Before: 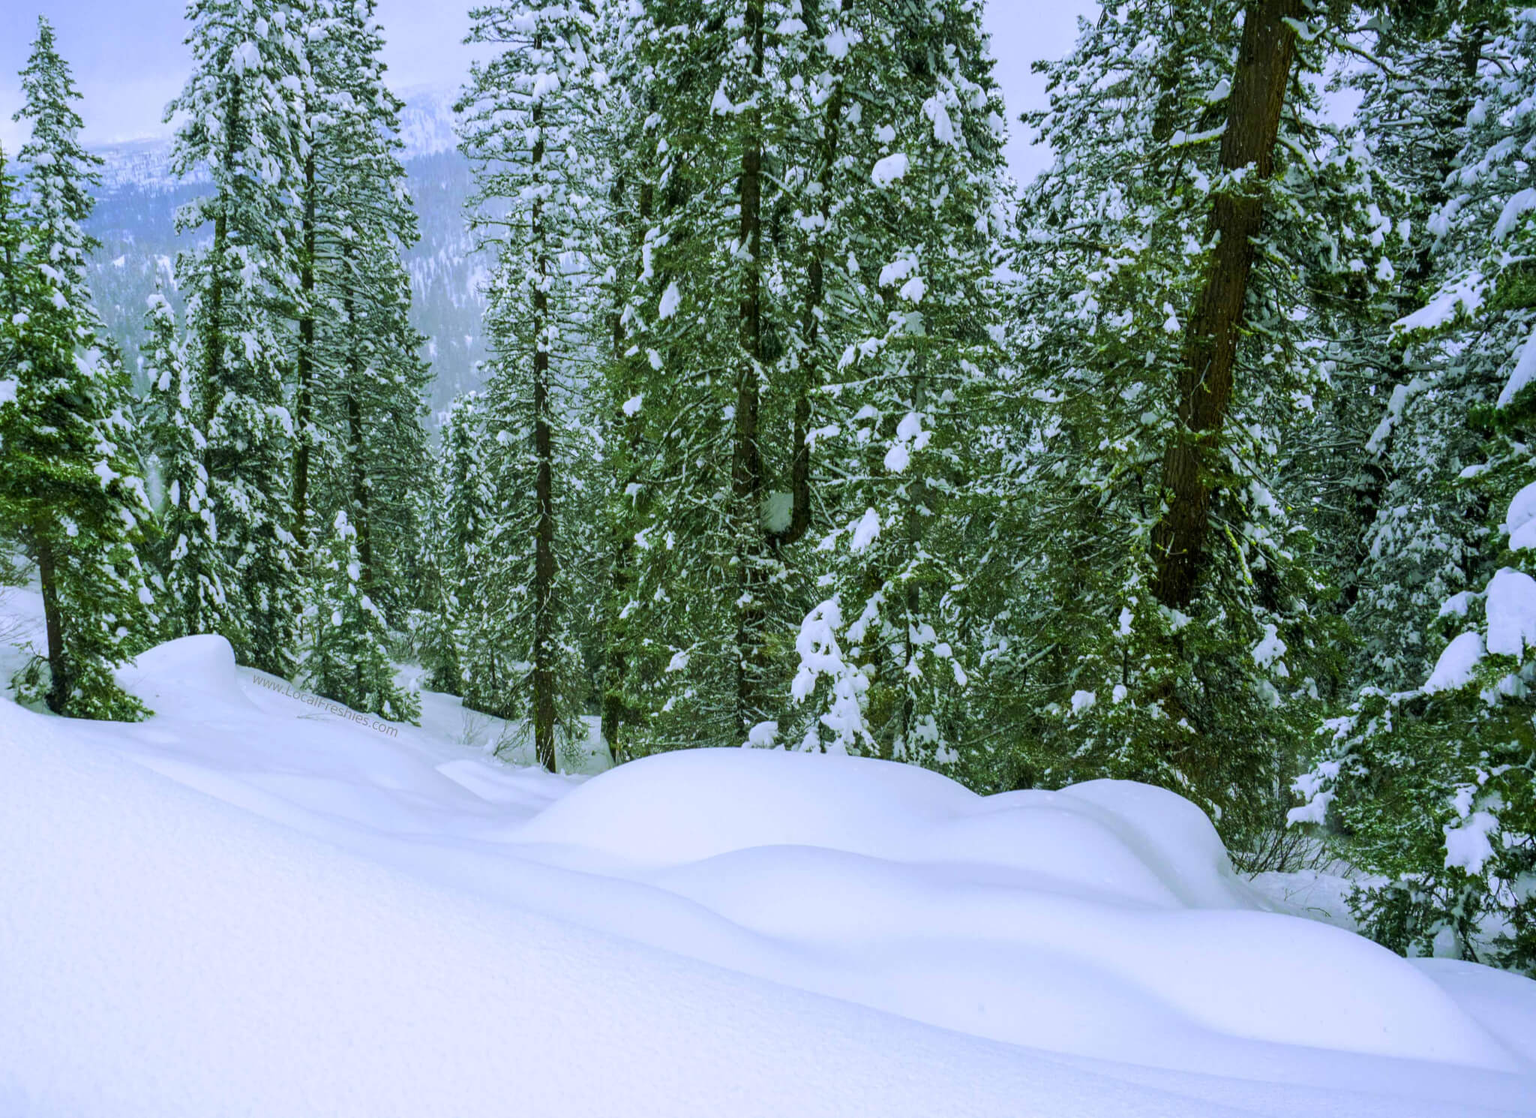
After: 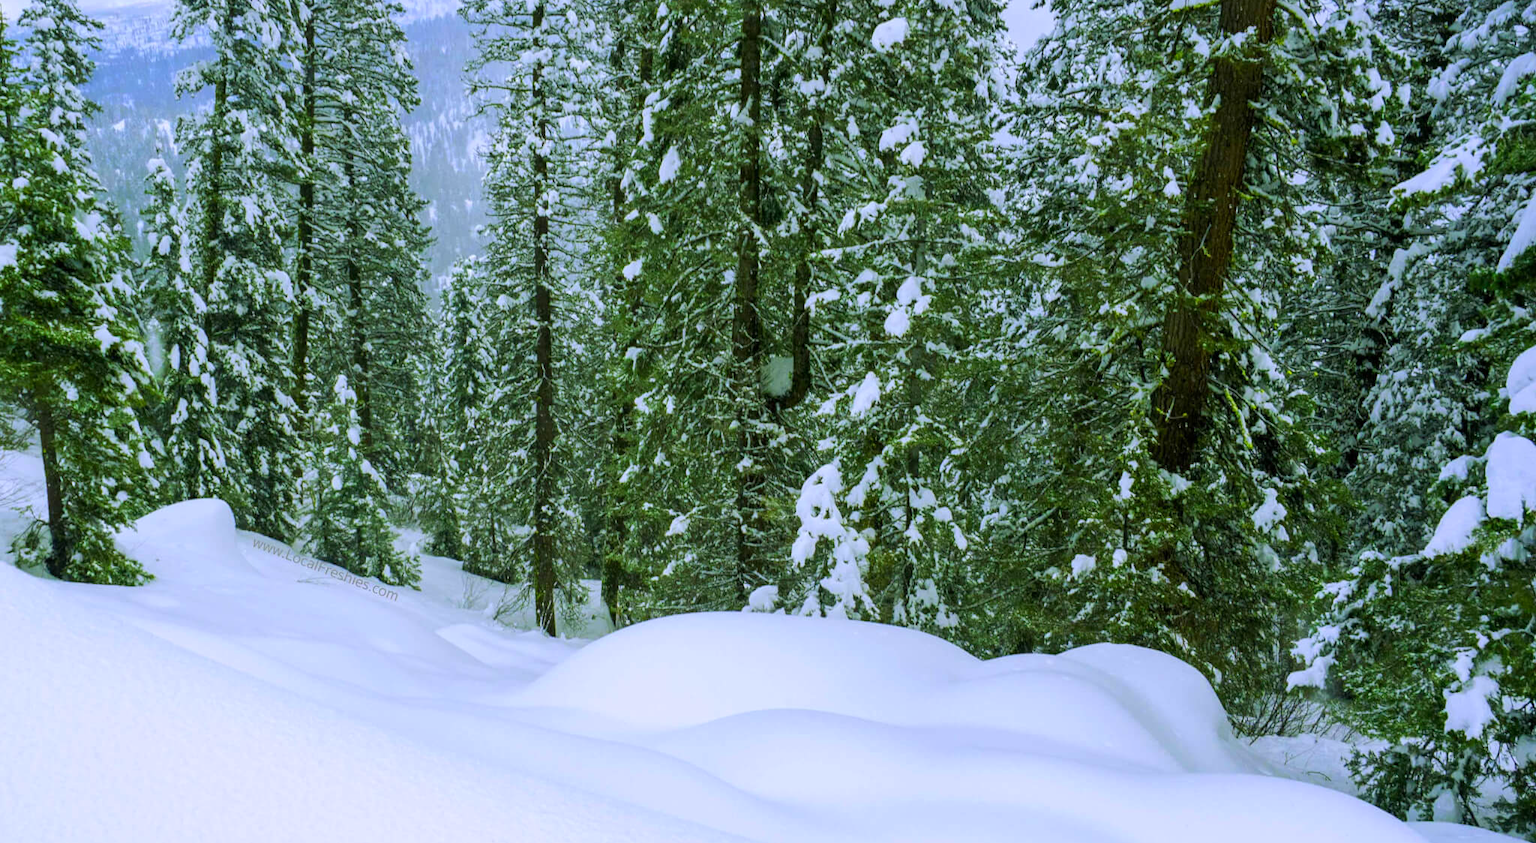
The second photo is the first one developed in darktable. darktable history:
contrast brightness saturation: saturation 0.102
crop and rotate: top 12.183%, bottom 12.335%
